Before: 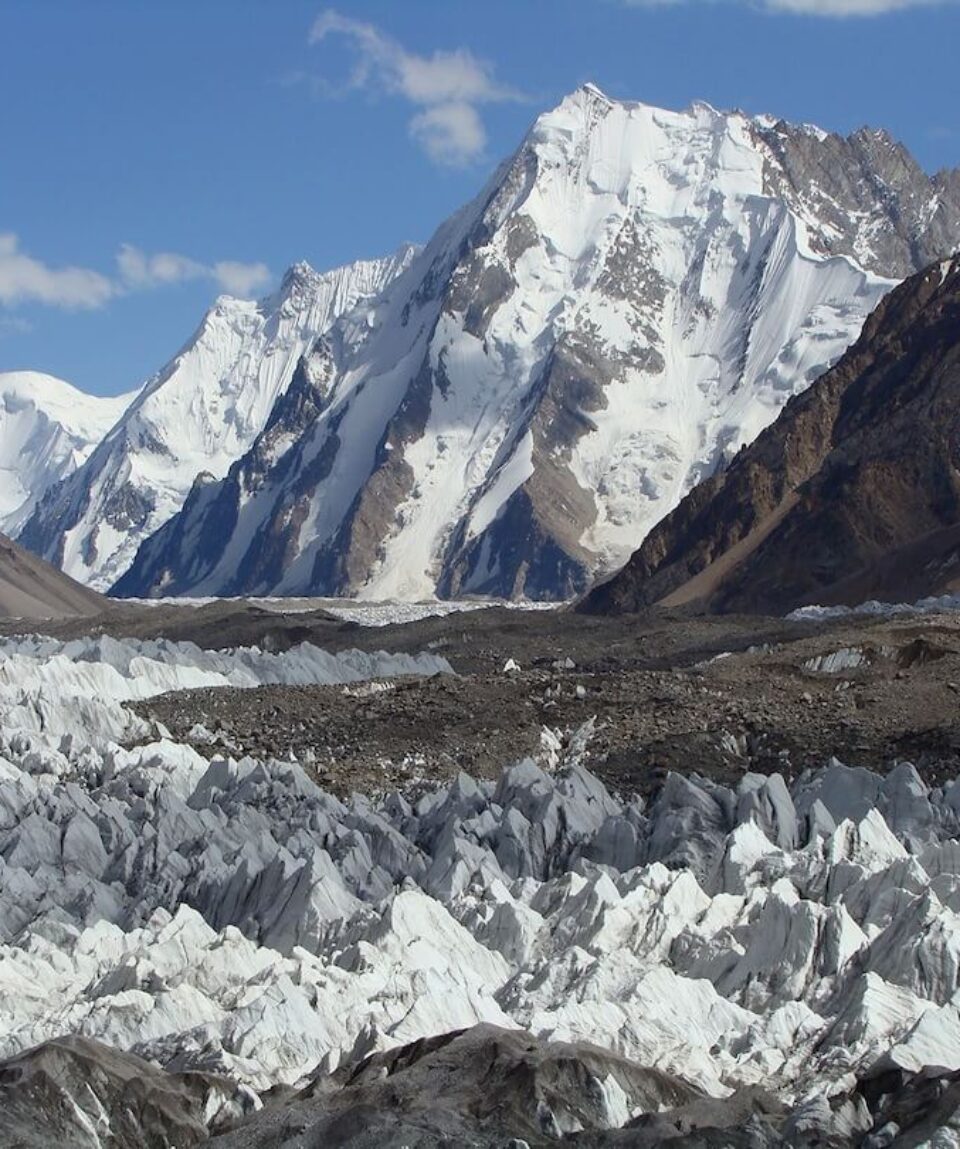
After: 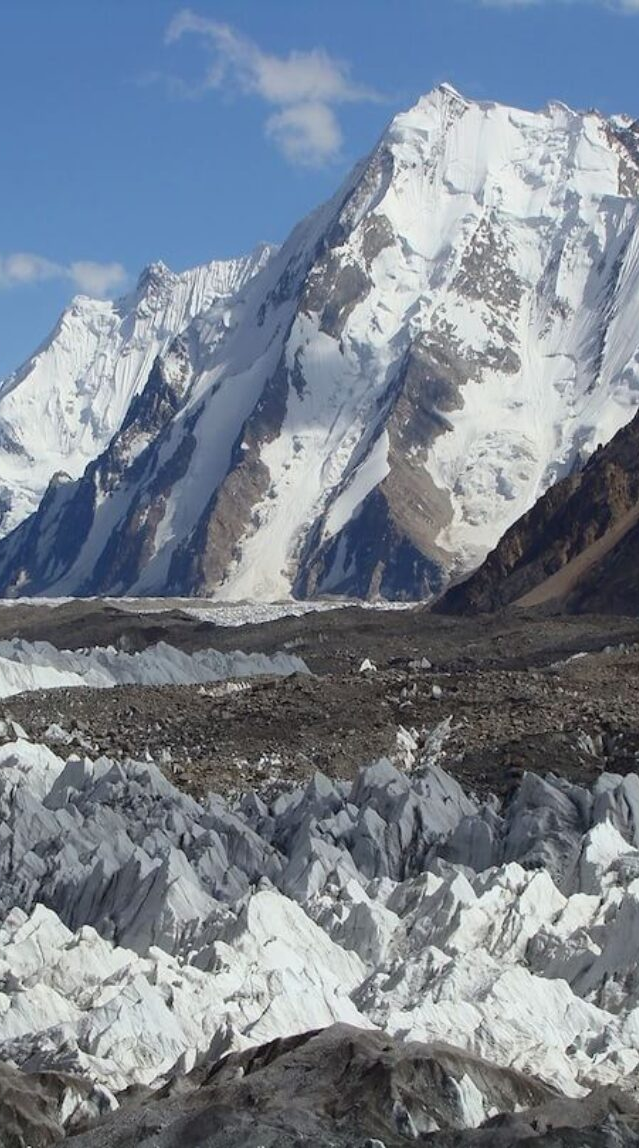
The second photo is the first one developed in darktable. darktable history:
crop and rotate: left 15.055%, right 18.278%
contrast equalizer: y [[0.5, 0.5, 0.472, 0.5, 0.5, 0.5], [0.5 ×6], [0.5 ×6], [0 ×6], [0 ×6]]
